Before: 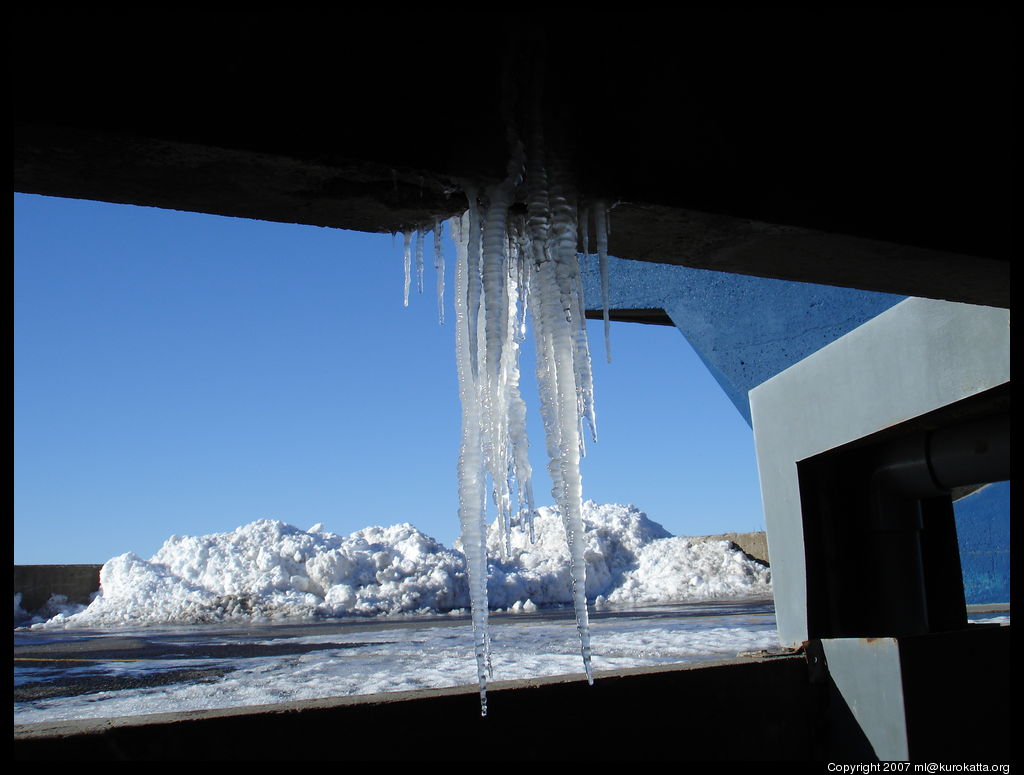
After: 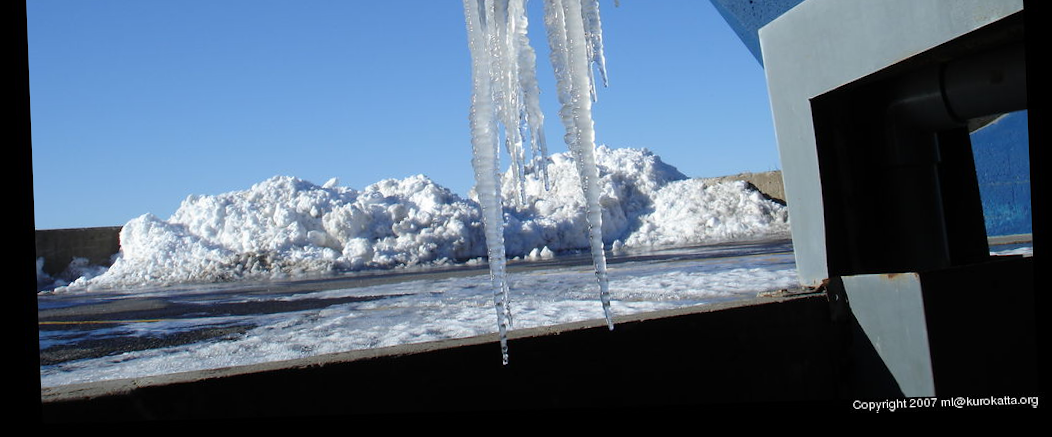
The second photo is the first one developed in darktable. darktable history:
crop and rotate: top 46.237%
rotate and perspective: rotation -2.22°, lens shift (horizontal) -0.022, automatic cropping off
